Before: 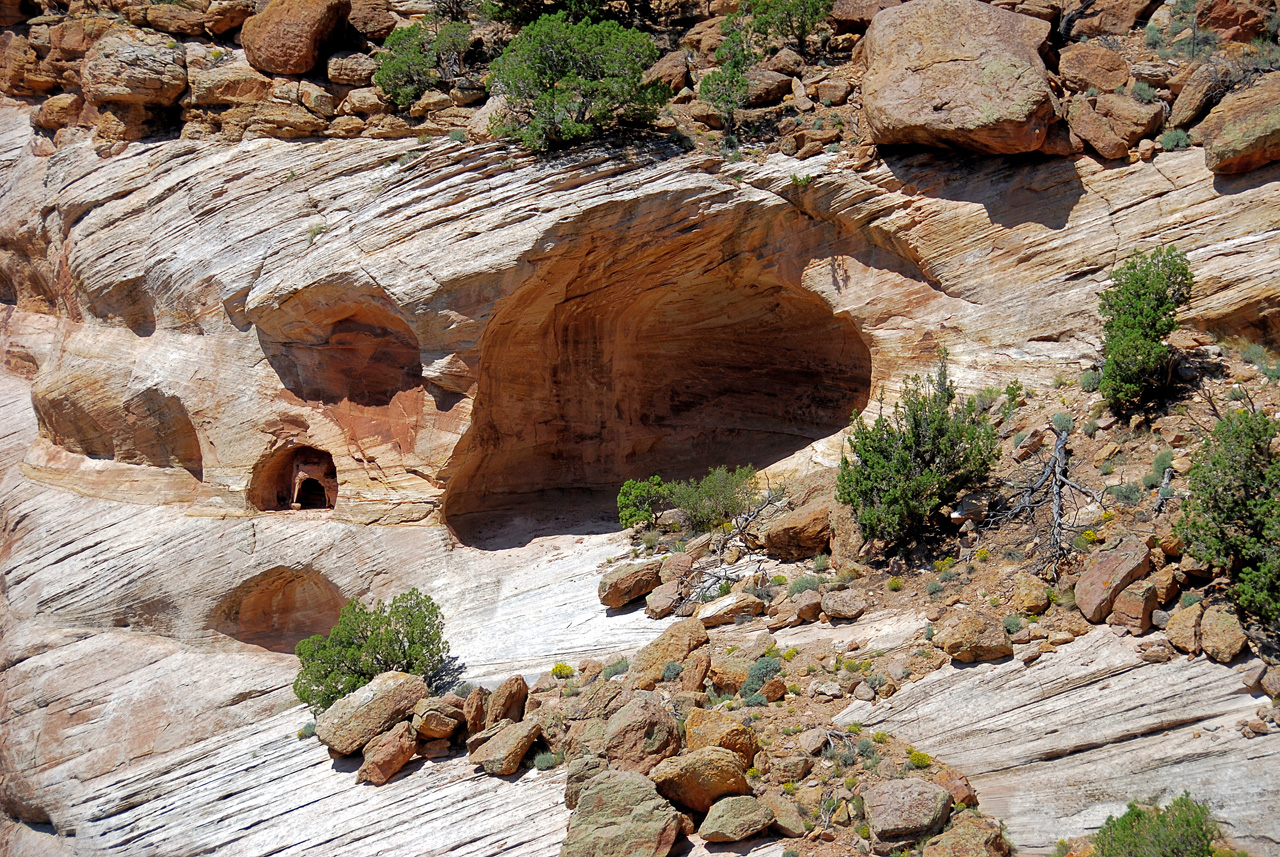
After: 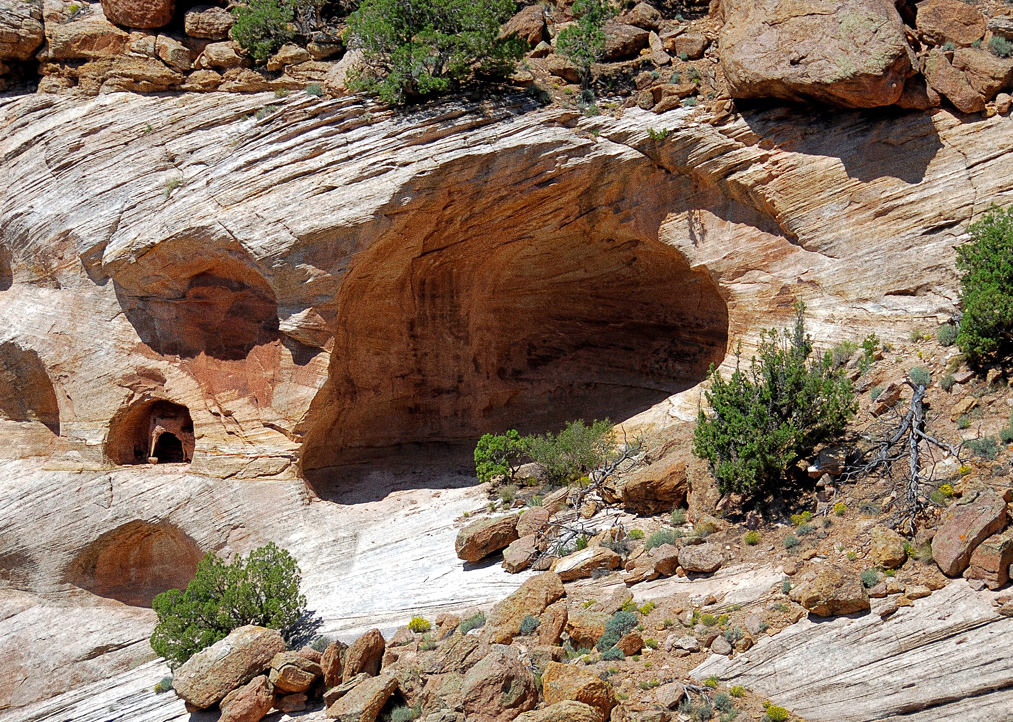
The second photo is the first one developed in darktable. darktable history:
shadows and highlights: shadows 12, white point adjustment 1.2, soften with gaussian
grain: coarseness 0.09 ISO, strength 40%
crop: left 11.225%, top 5.381%, right 9.565%, bottom 10.314%
